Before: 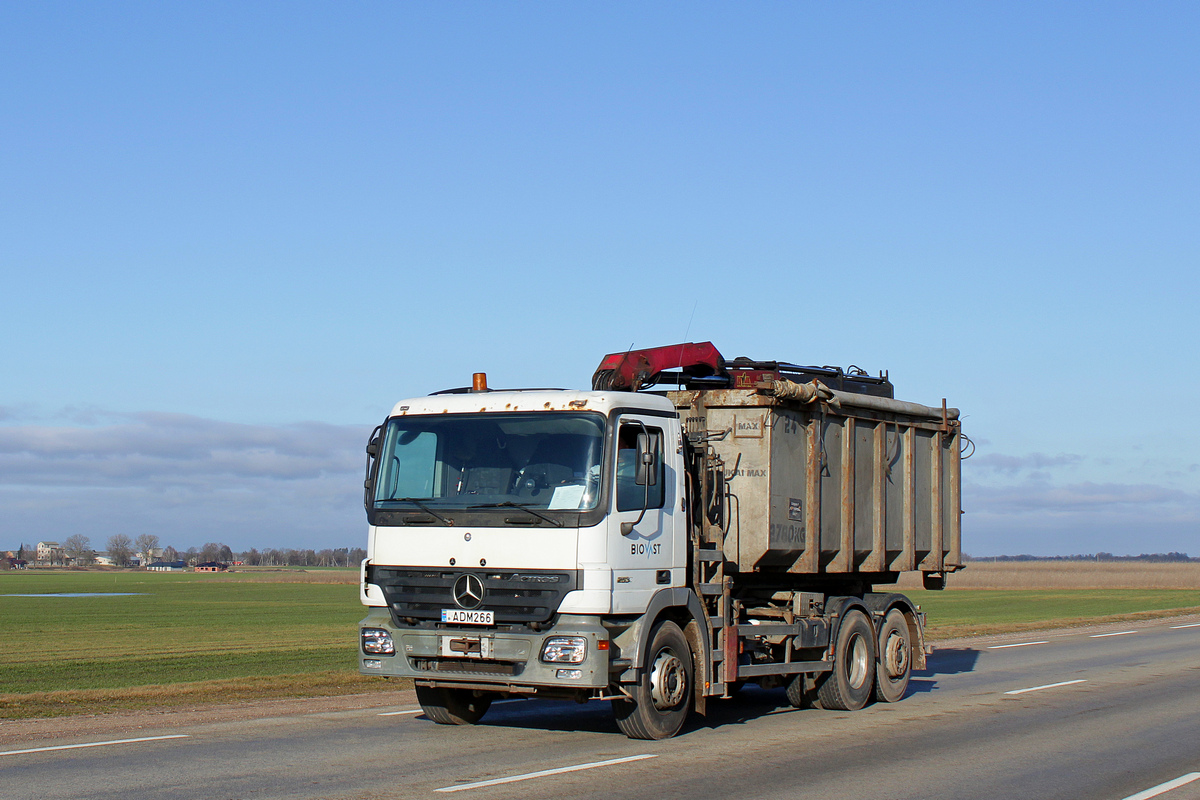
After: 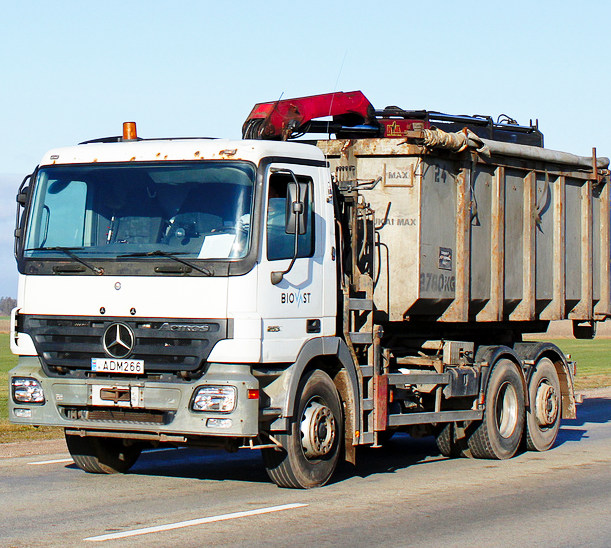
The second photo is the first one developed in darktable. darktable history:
base curve: curves: ch0 [(0, 0) (0.028, 0.03) (0.121, 0.232) (0.46, 0.748) (0.859, 0.968) (1, 1)], exposure shift 0.584, preserve colors none
crop and rotate: left 29.227%, top 31.468%, right 19.818%
